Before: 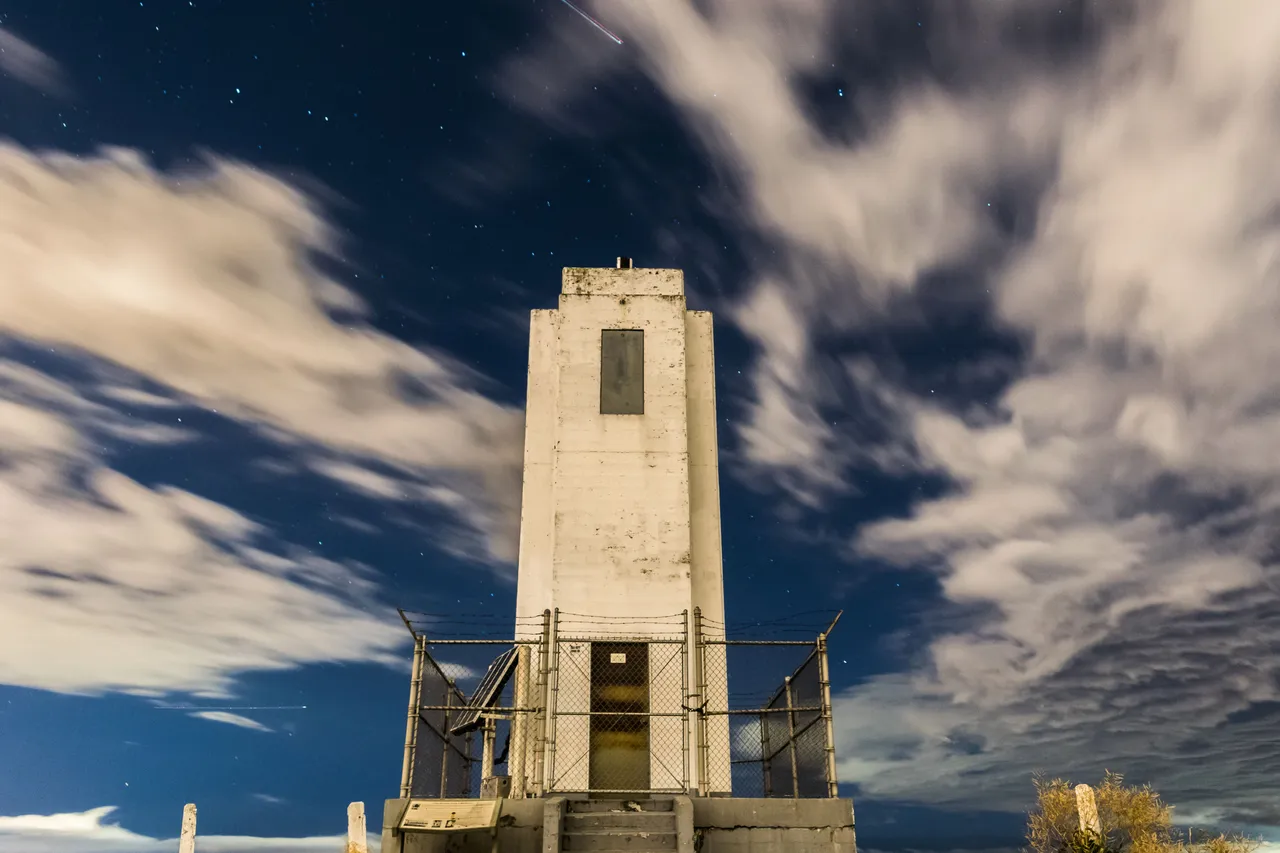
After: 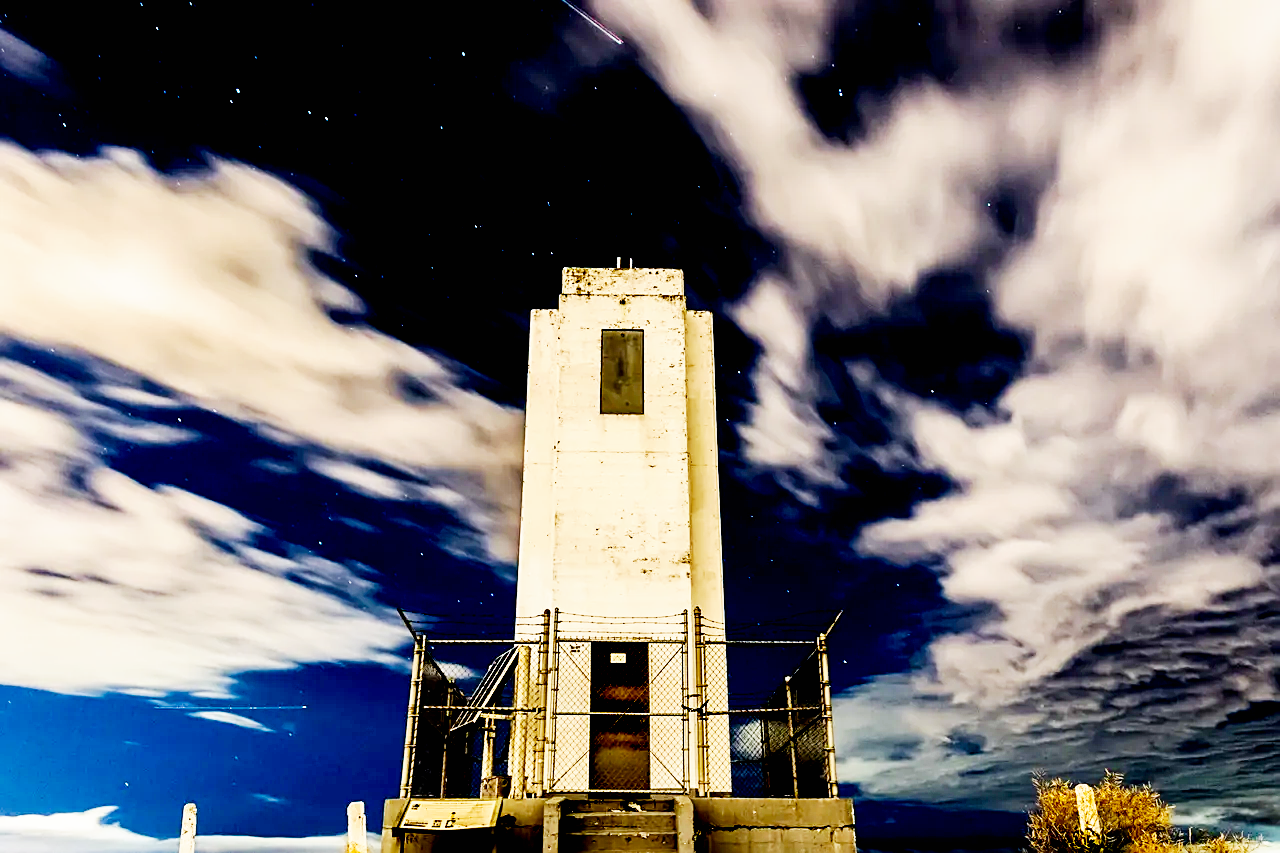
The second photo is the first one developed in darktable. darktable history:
base curve: curves: ch0 [(0, 0) (0.007, 0.004) (0.027, 0.03) (0.046, 0.07) (0.207, 0.54) (0.442, 0.872) (0.673, 0.972) (1, 1)], preserve colors none
sharpen: on, module defaults
exposure: black level correction 0.046, exposure -0.234 EV, compensate highlight preservation false
